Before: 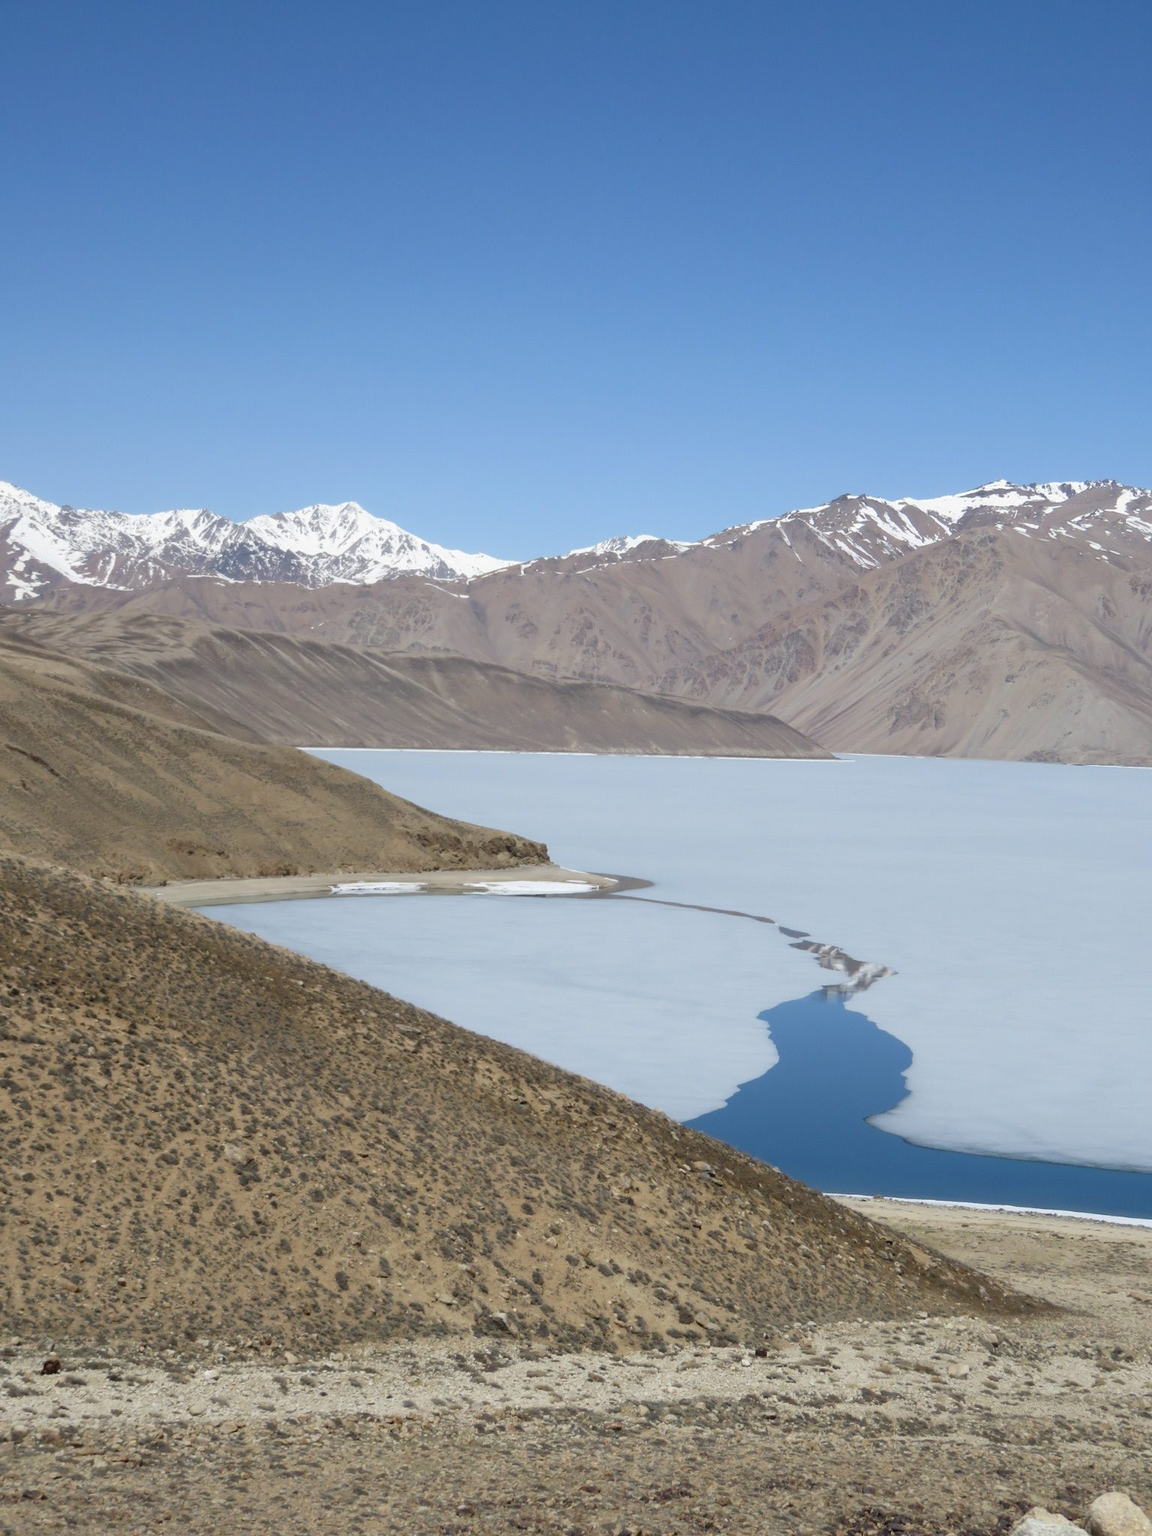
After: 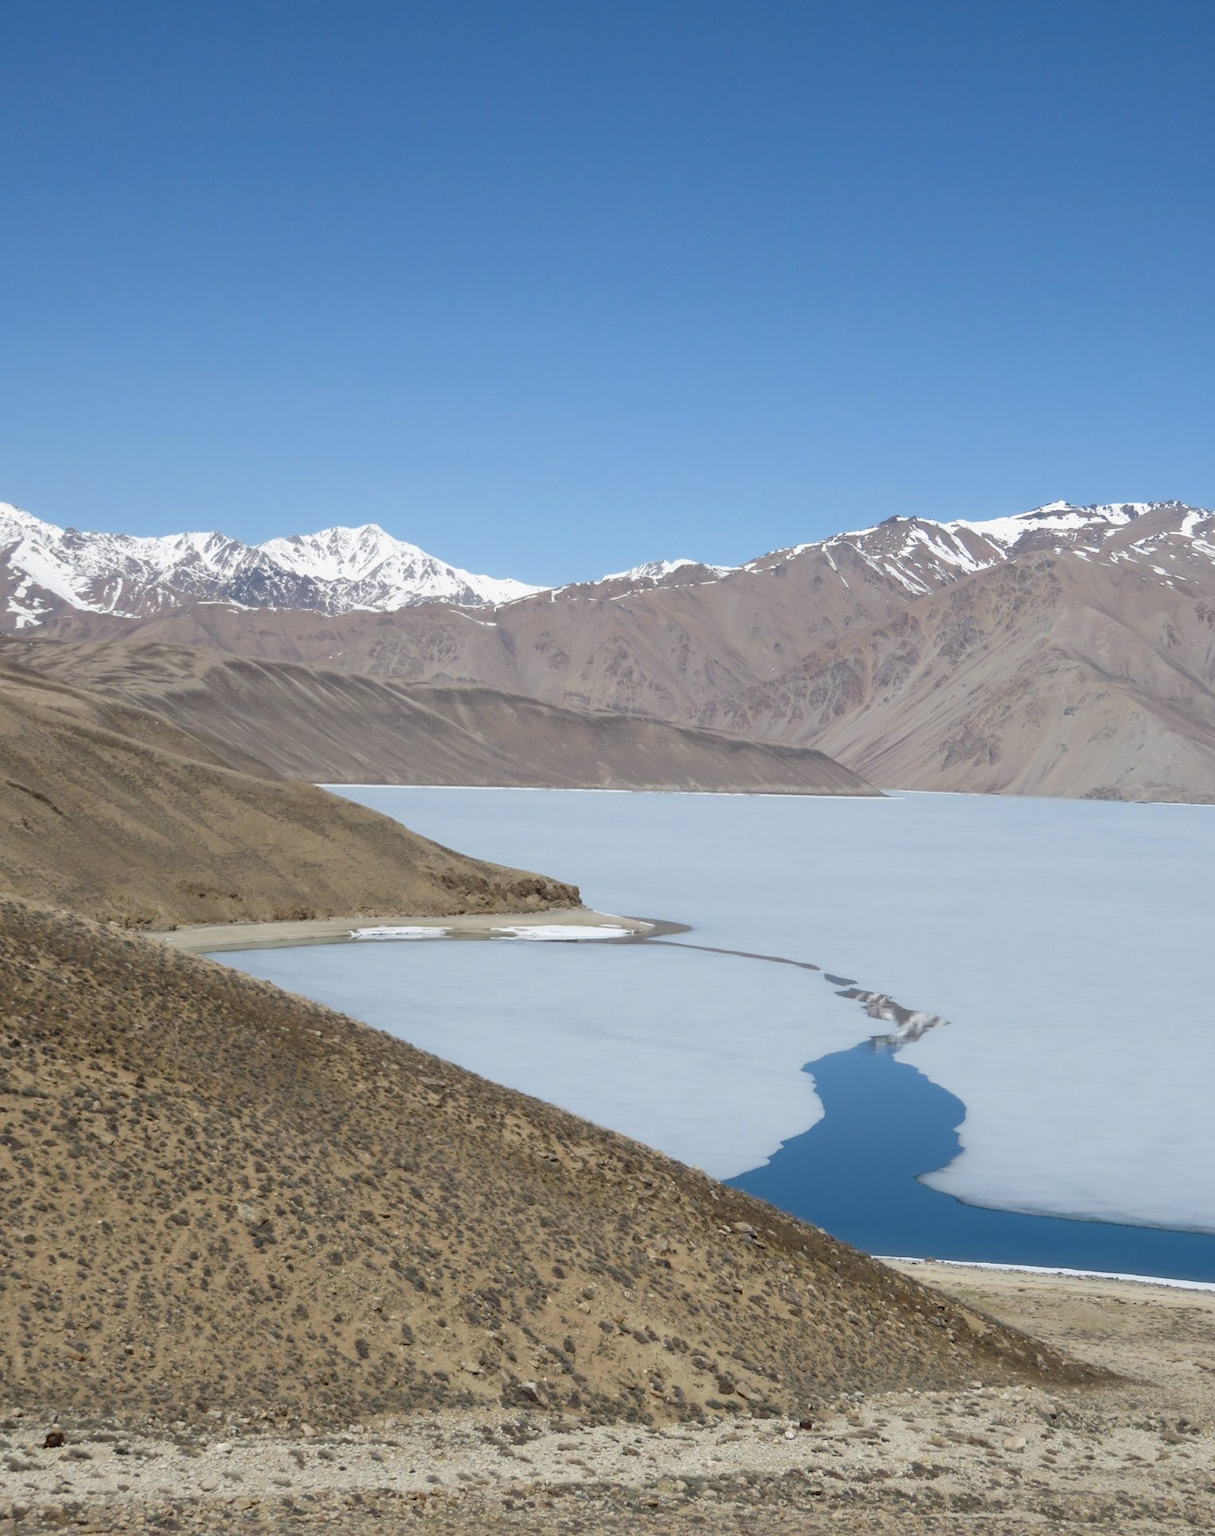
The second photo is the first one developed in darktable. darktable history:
crop: top 0.448%, right 0.264%, bottom 5.045%
color zones: curves: ch0 [(0, 0.5) (0.143, 0.5) (0.286, 0.5) (0.429, 0.5) (0.571, 0.5) (0.714, 0.476) (0.857, 0.5) (1, 0.5)]; ch2 [(0, 0.5) (0.143, 0.5) (0.286, 0.5) (0.429, 0.5) (0.571, 0.5) (0.714, 0.487) (0.857, 0.5) (1, 0.5)]
